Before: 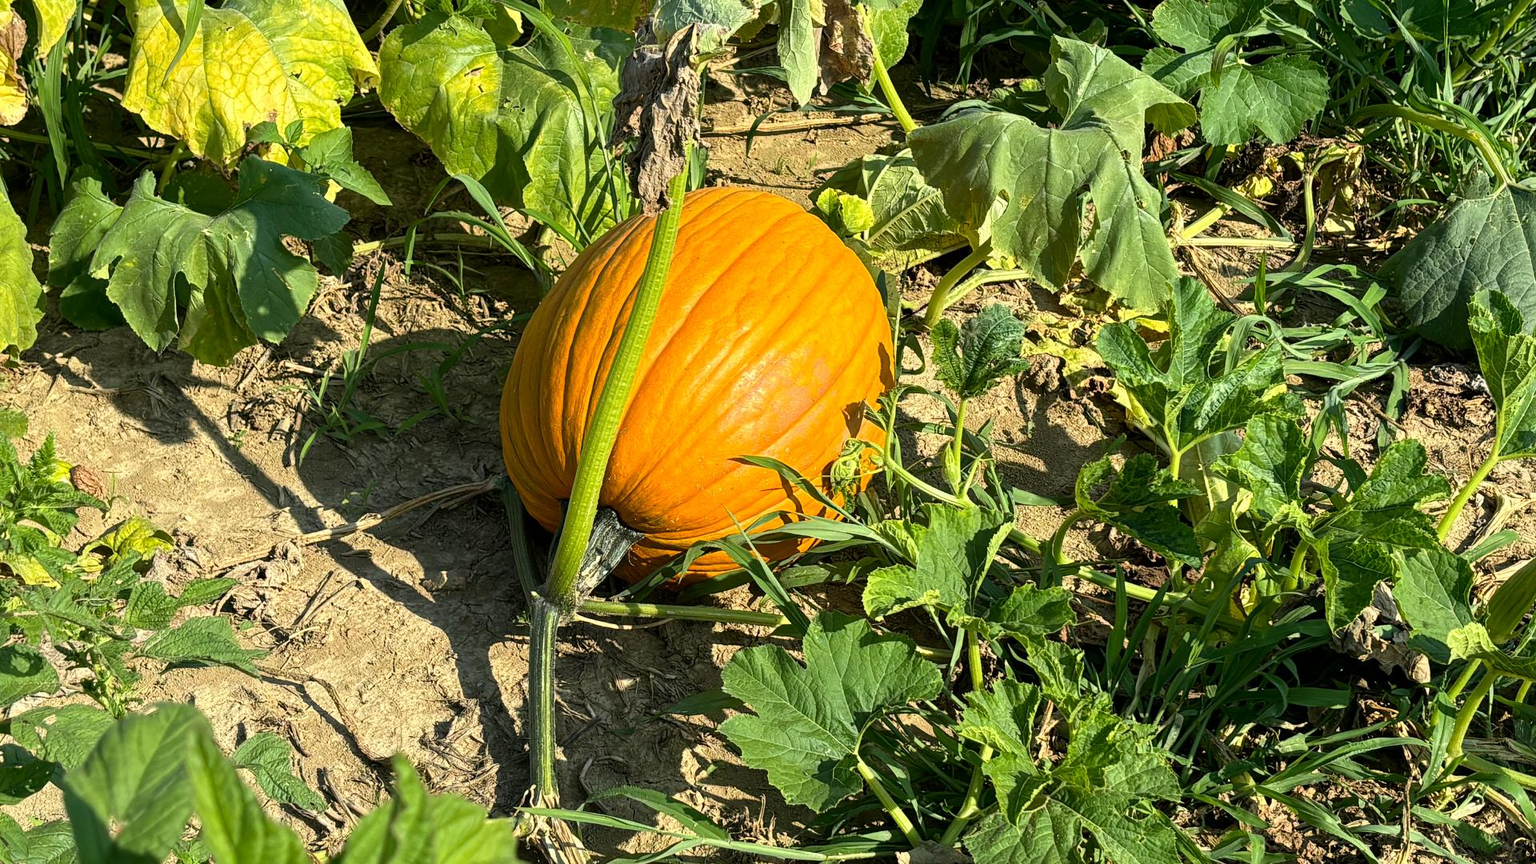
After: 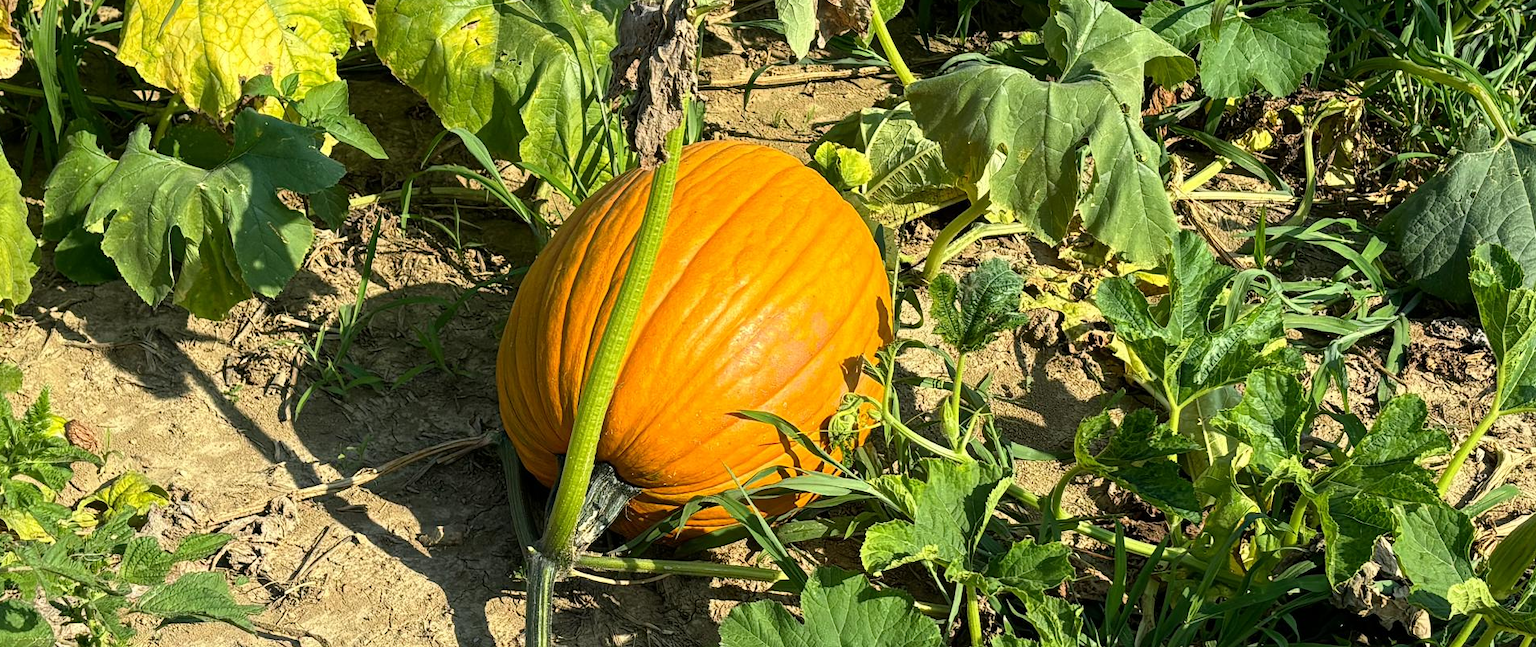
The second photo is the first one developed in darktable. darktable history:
crop: left 0.387%, top 5.469%, bottom 19.809%
rotate and perspective: automatic cropping off
